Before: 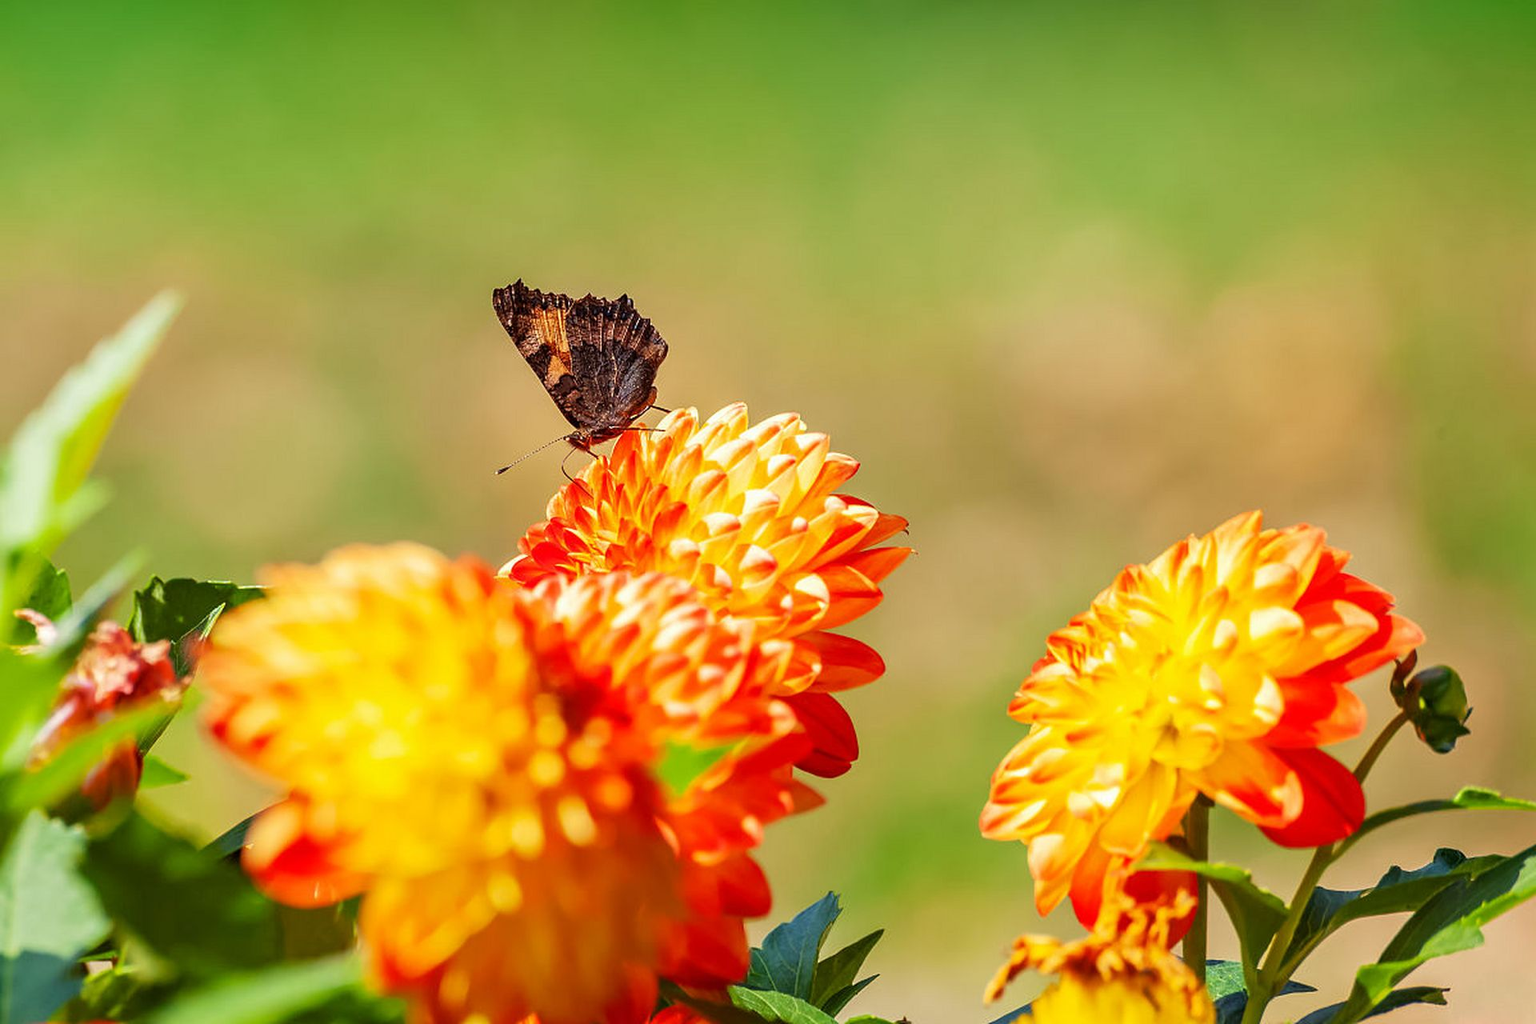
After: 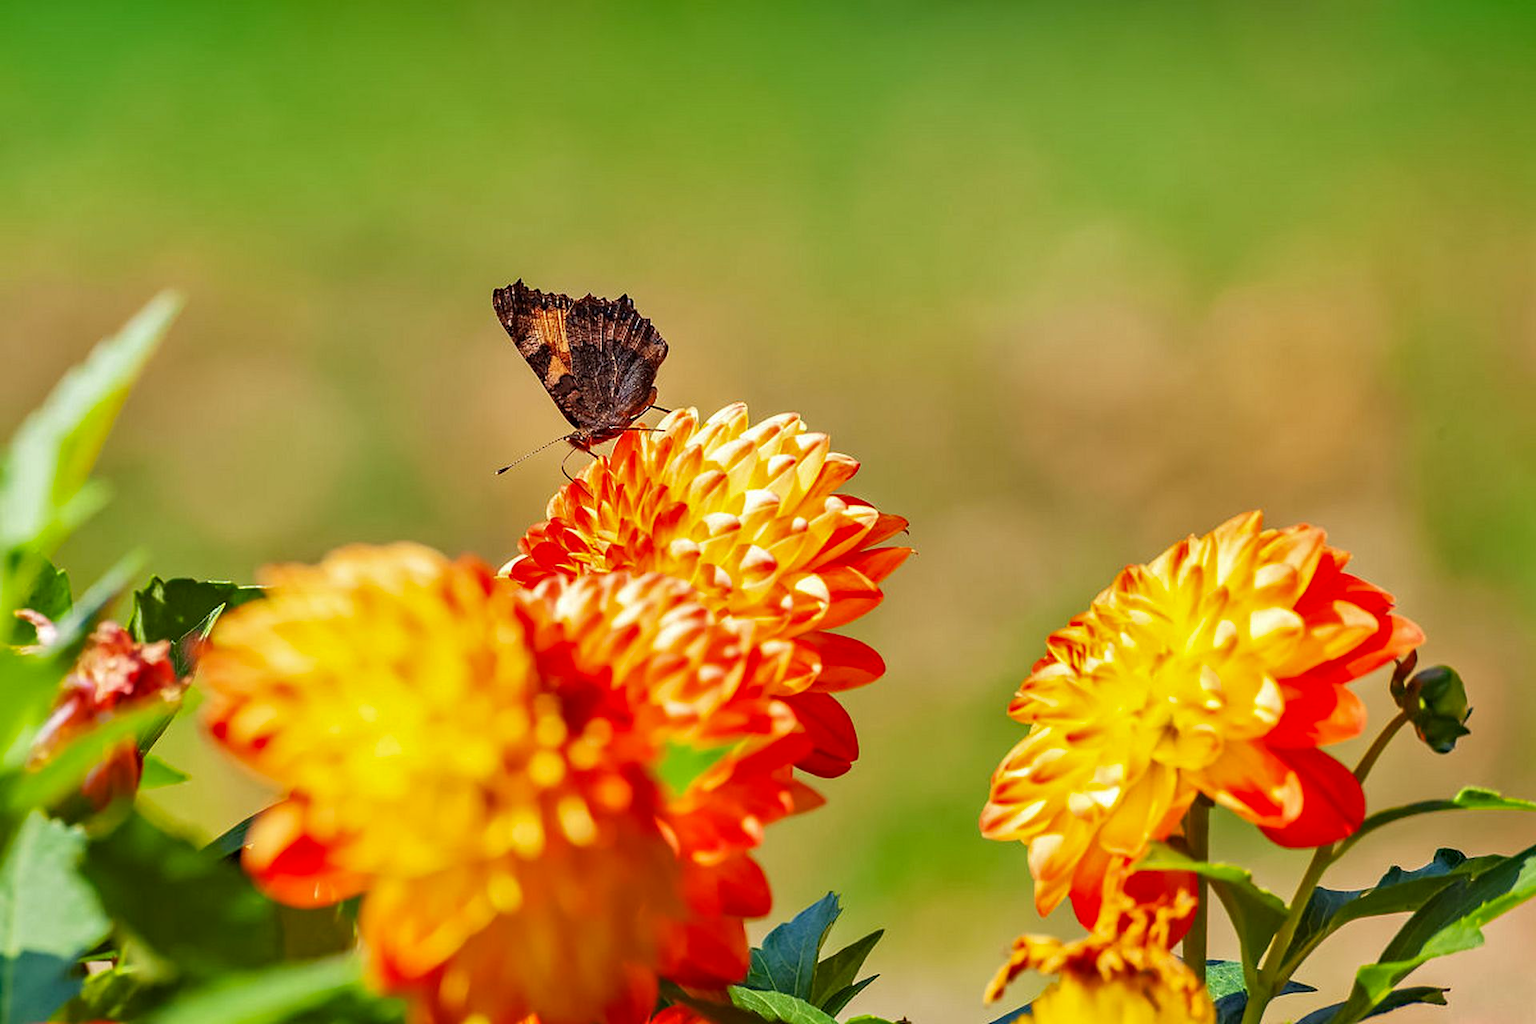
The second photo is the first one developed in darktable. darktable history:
shadows and highlights: shadows 22.35, highlights -49.03, soften with gaussian
haze removal: adaptive false
